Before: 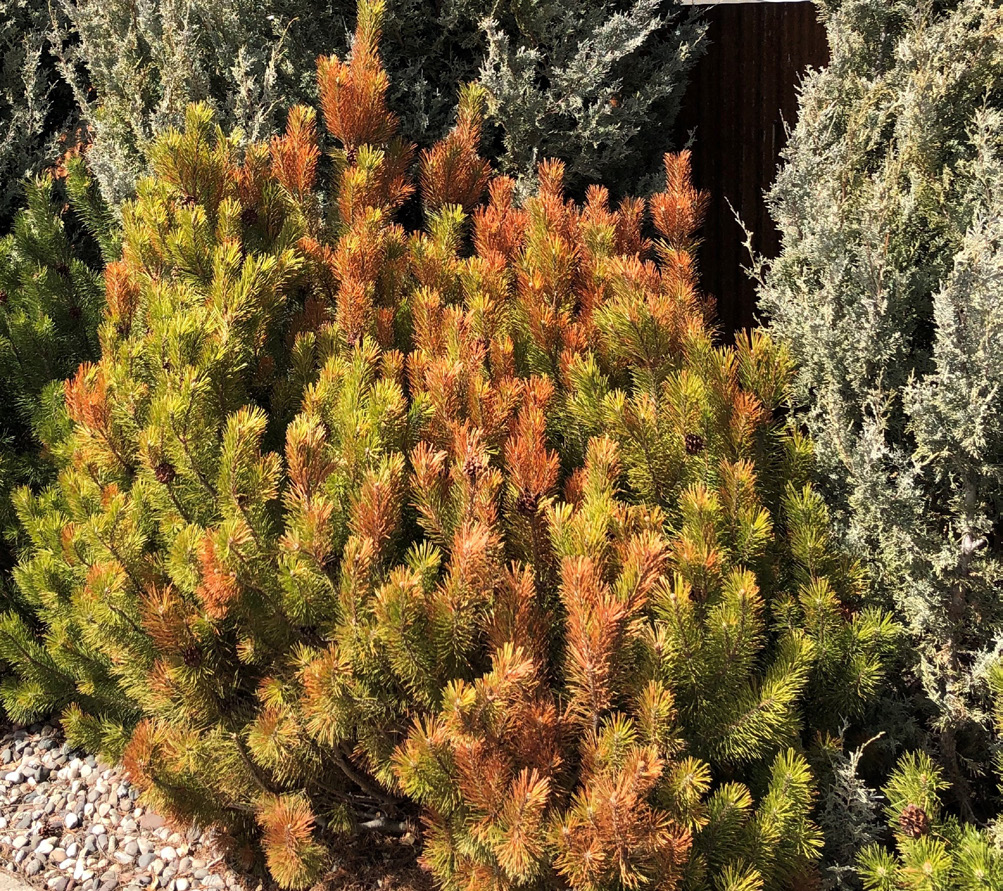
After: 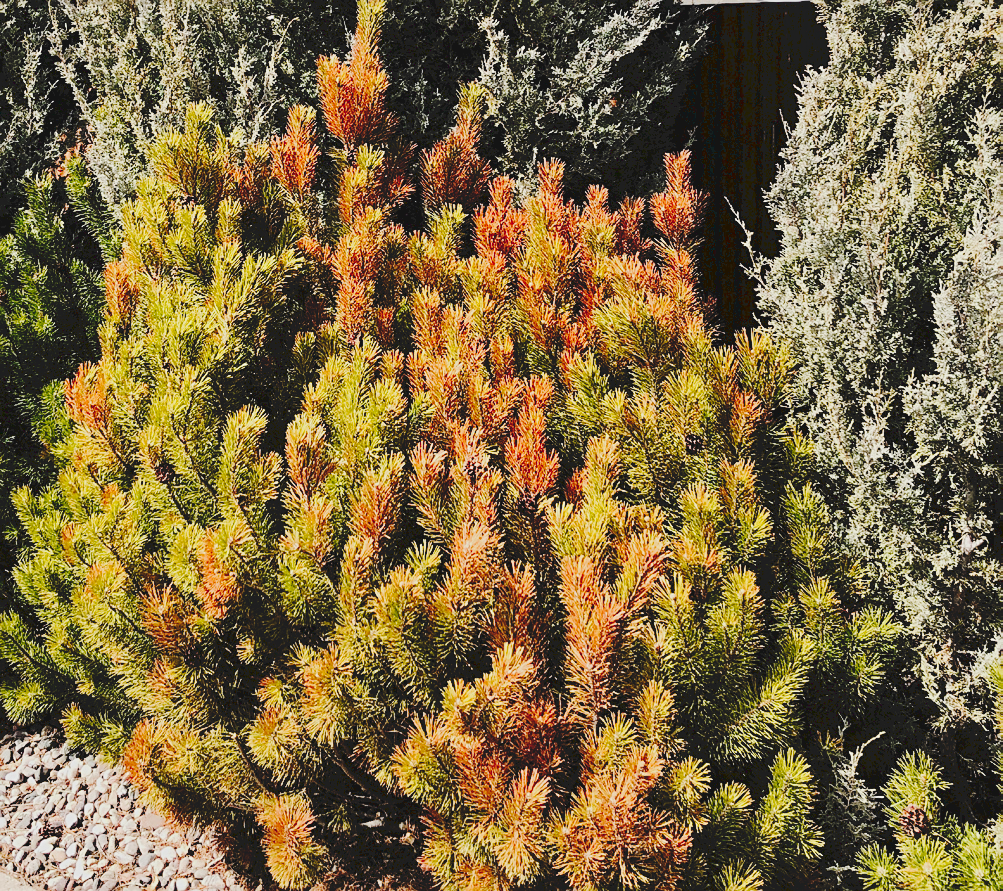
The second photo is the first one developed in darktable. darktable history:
exposure: black level correction 0.002, compensate highlight preservation false
tone curve: curves: ch0 [(0, 0) (0.003, 0.117) (0.011, 0.115) (0.025, 0.116) (0.044, 0.116) (0.069, 0.112) (0.1, 0.113) (0.136, 0.127) (0.177, 0.148) (0.224, 0.191) (0.277, 0.249) (0.335, 0.363) (0.399, 0.479) (0.468, 0.589) (0.543, 0.664) (0.623, 0.733) (0.709, 0.799) (0.801, 0.852) (0.898, 0.914) (1, 1)], preserve colors none
white balance: red 1, blue 1
sharpen: on, module defaults
filmic rgb: white relative exposure 3.9 EV, hardness 4.26
